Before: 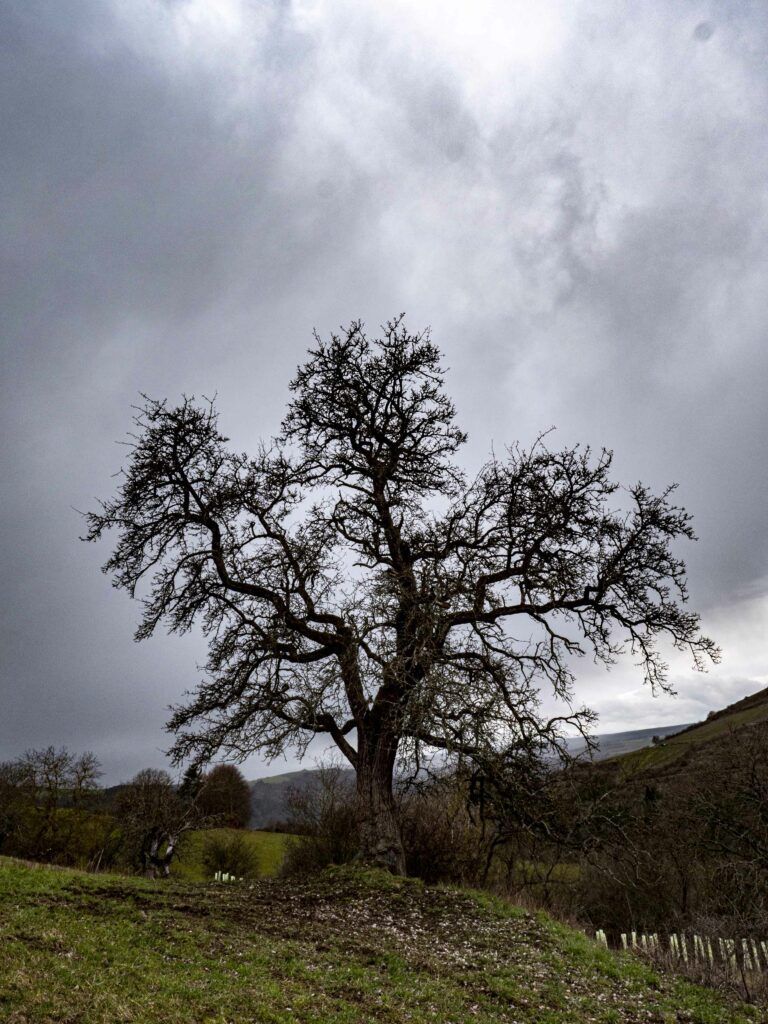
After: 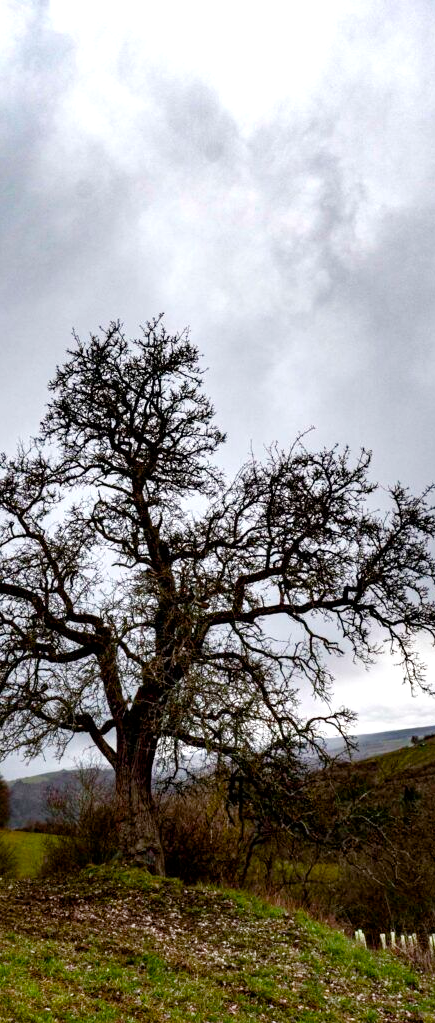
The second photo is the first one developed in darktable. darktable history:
crop: left 31.458%, top 0%, right 11.876%
color balance rgb: perceptual saturation grading › global saturation 20%, perceptual saturation grading › highlights -50%, perceptual saturation grading › shadows 30%, perceptual brilliance grading › global brilliance 10%, perceptual brilliance grading › shadows 15%
